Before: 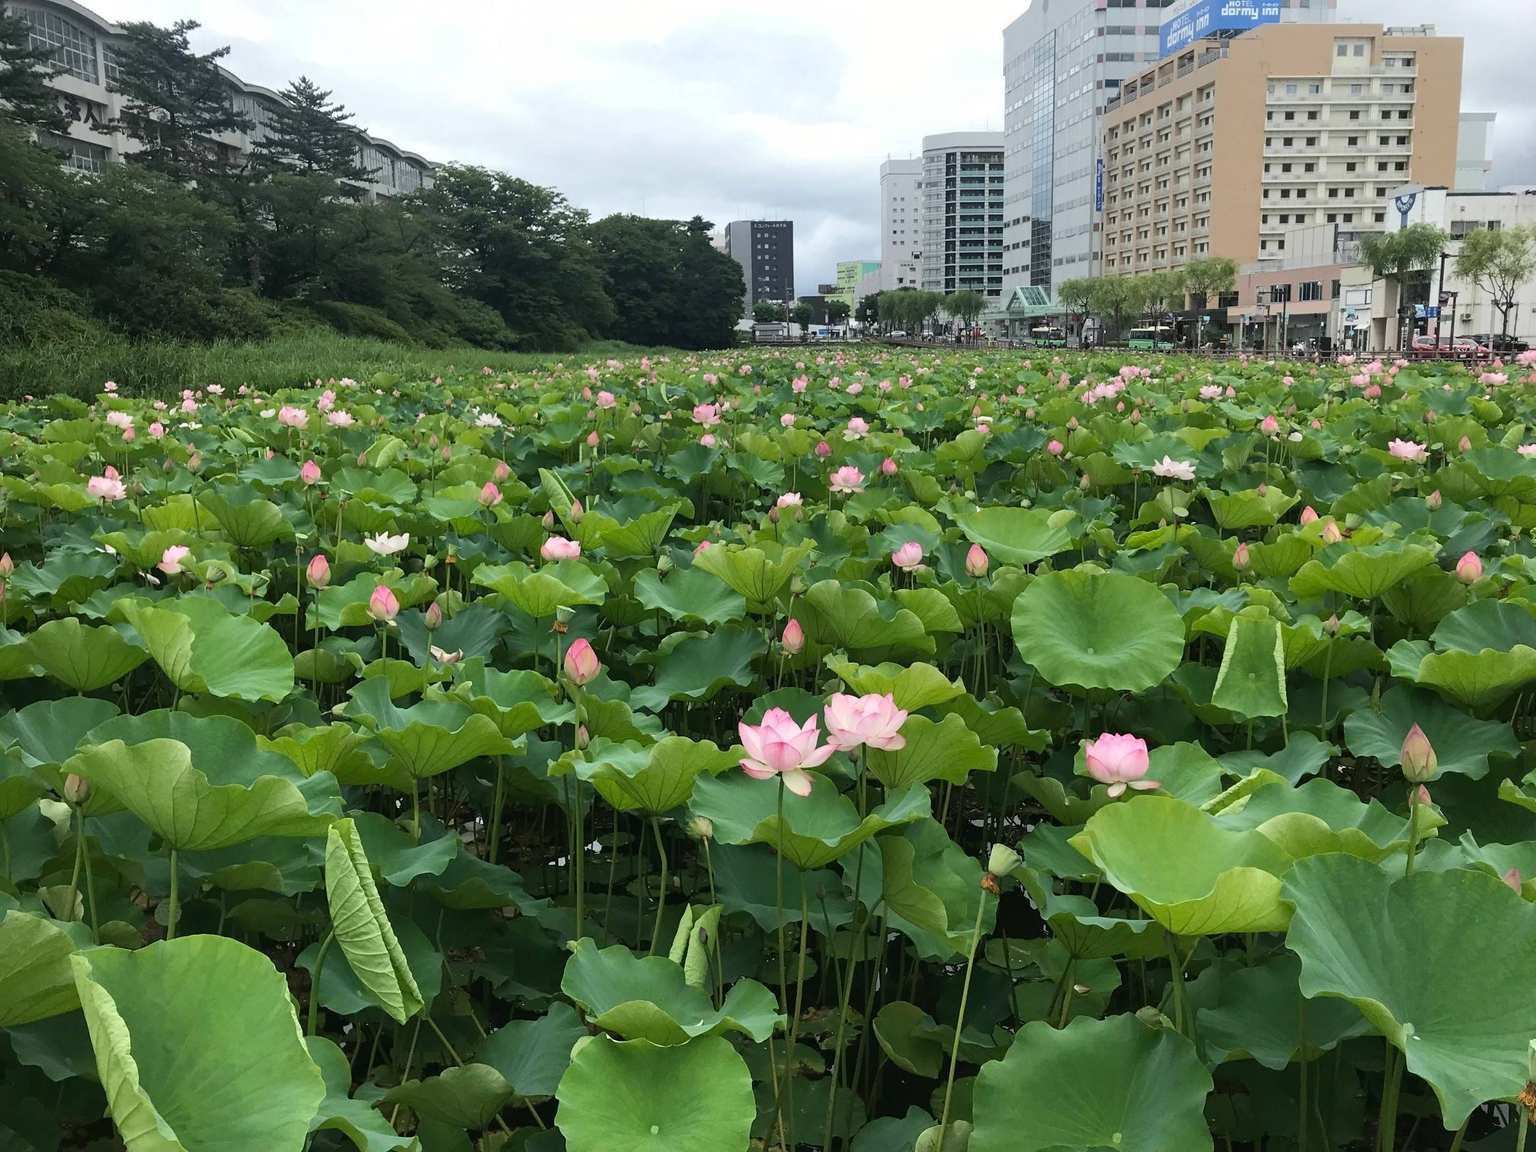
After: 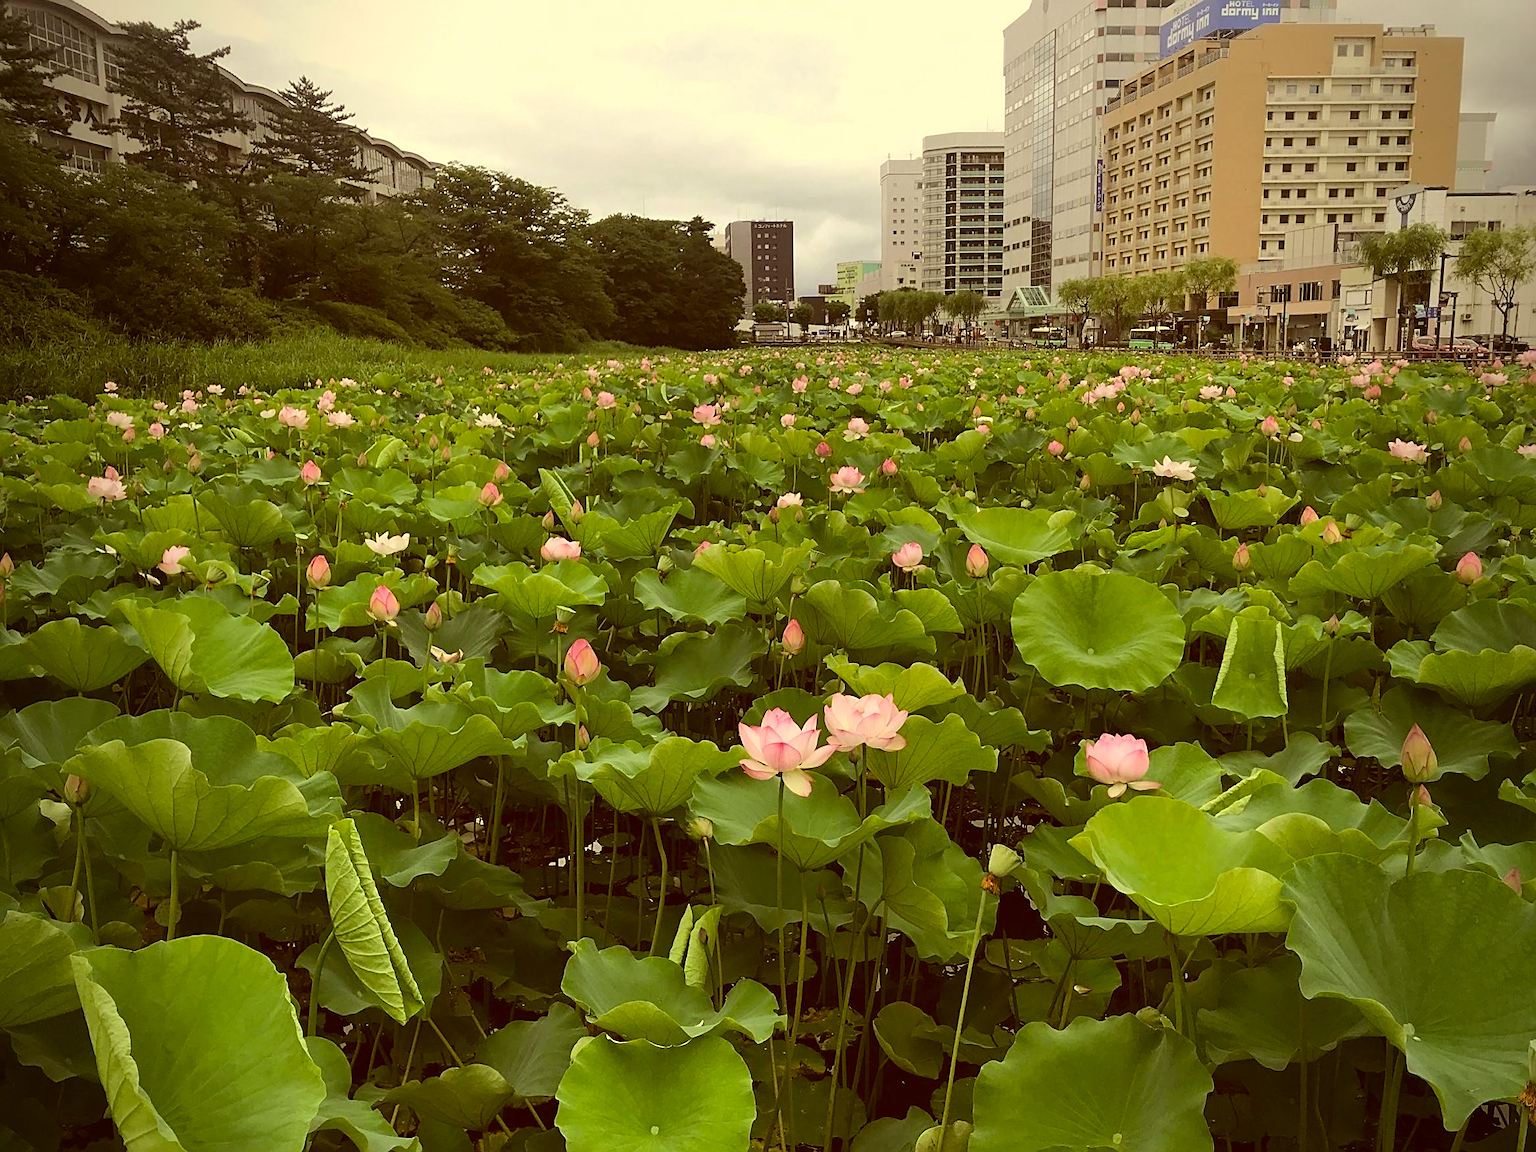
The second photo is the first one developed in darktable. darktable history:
color correction: highlights a* 1.03, highlights b* 24.39, shadows a* 15.79, shadows b* 24.23
sharpen: on, module defaults
vignetting: fall-off start 96.71%, fall-off radius 100.78%, brightness -0.607, saturation 0, width/height ratio 0.609, unbound false
